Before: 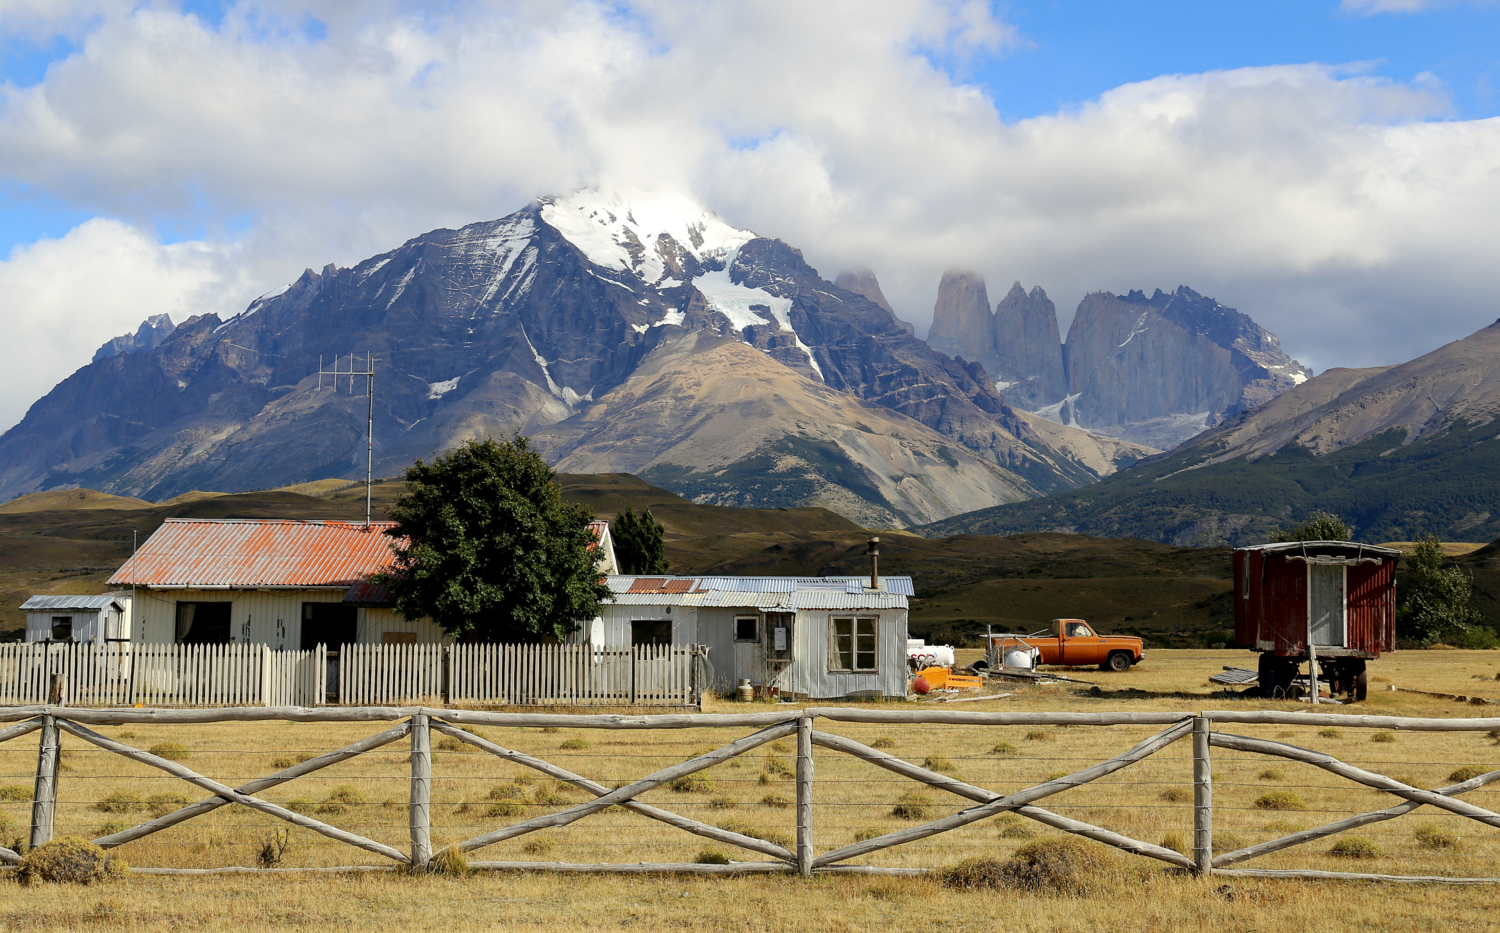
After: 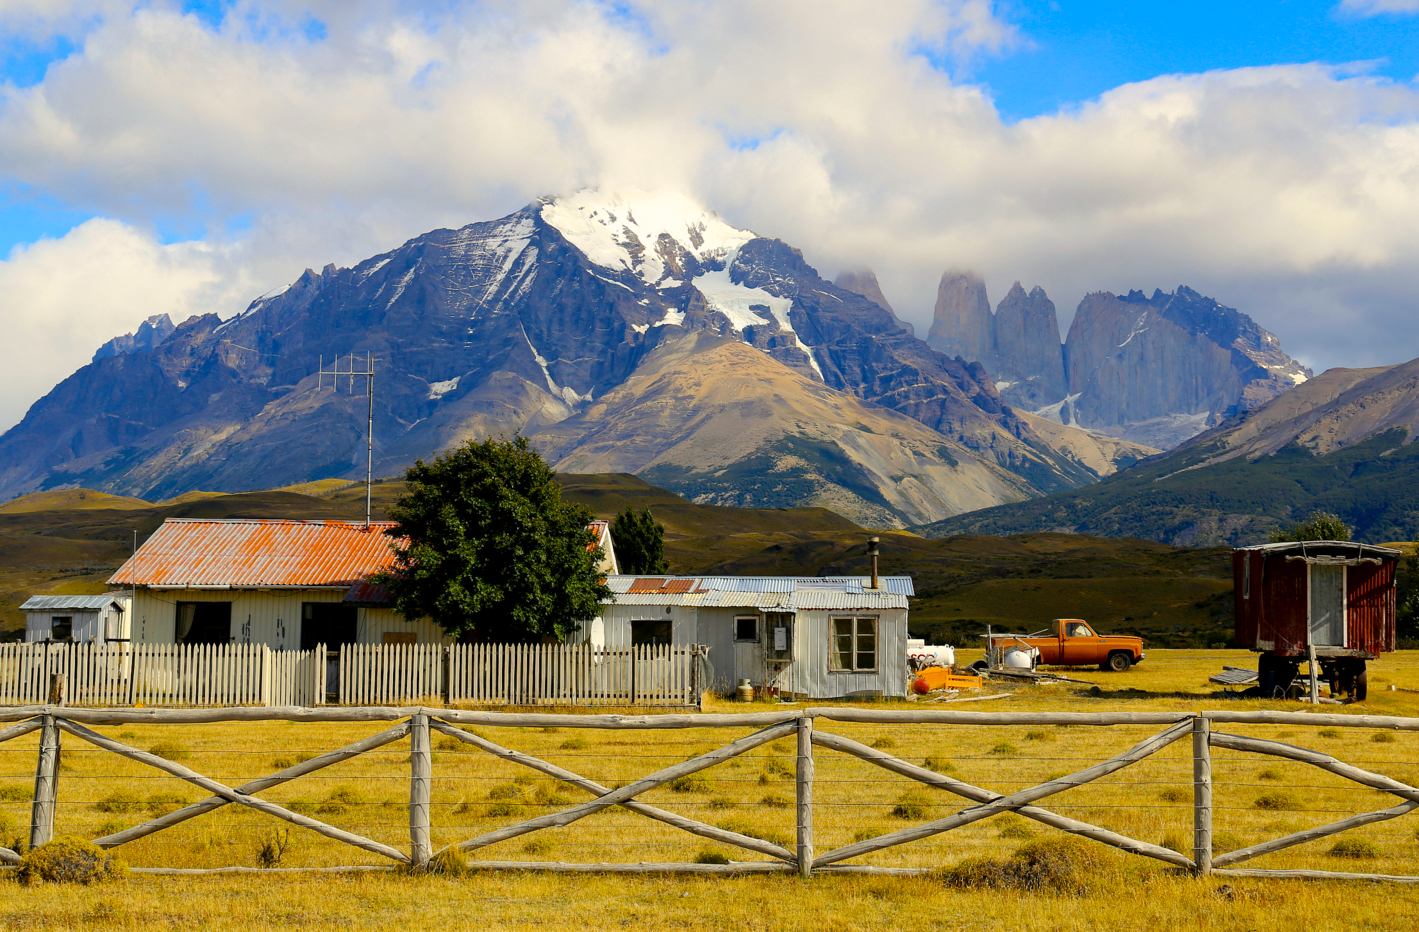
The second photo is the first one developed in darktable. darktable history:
crop and rotate: left 0%, right 5.378%
color balance rgb: highlights gain › chroma 2.248%, highlights gain › hue 75.09°, linear chroma grading › global chroma 15.073%, perceptual saturation grading › global saturation 29.701%
